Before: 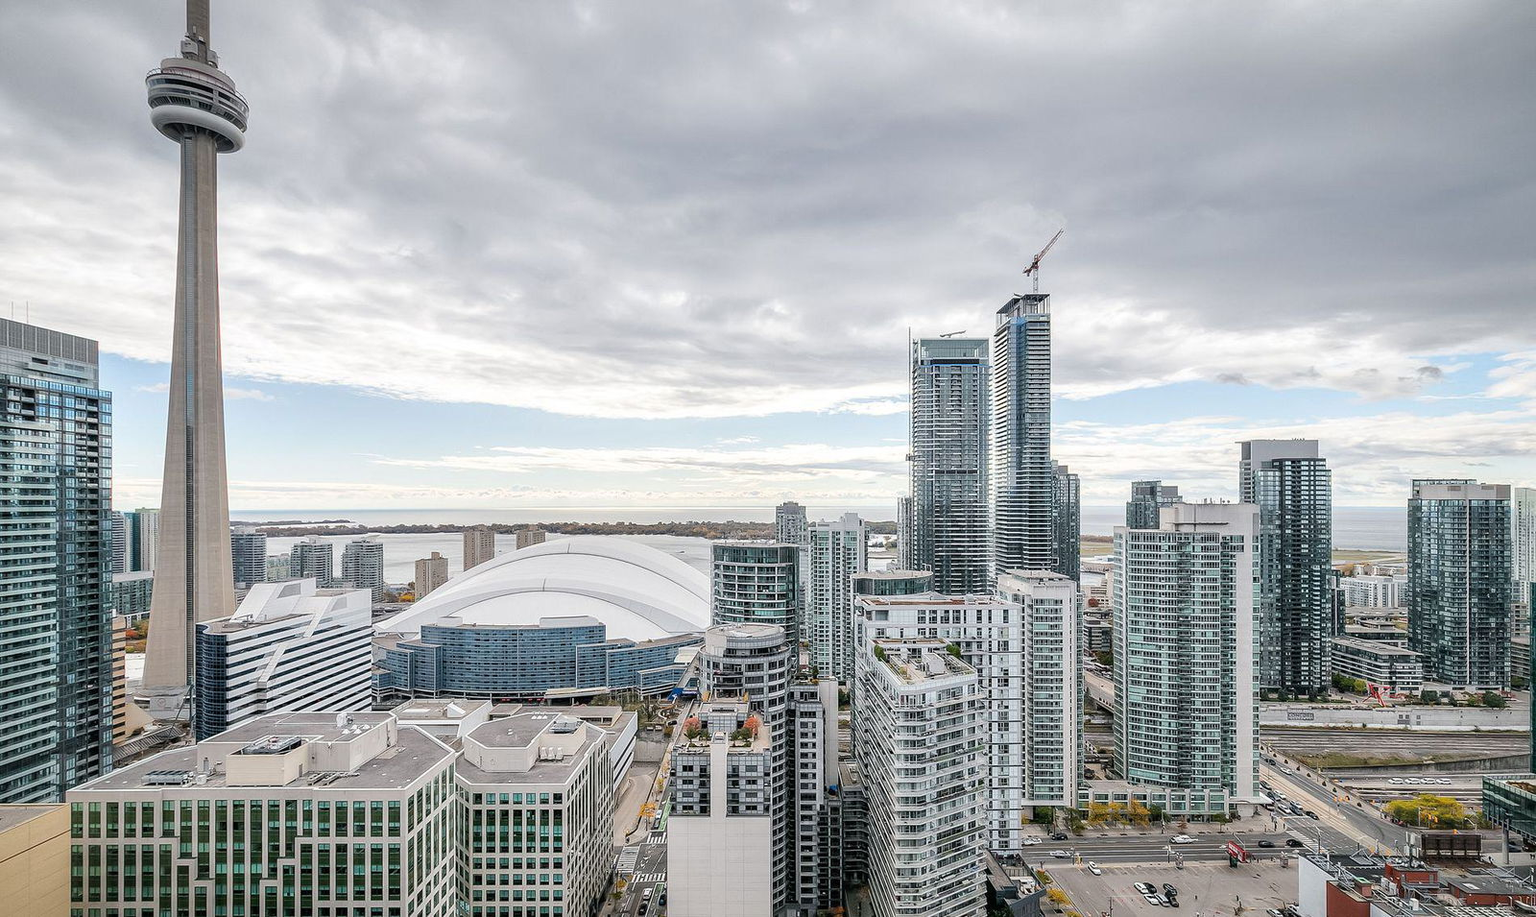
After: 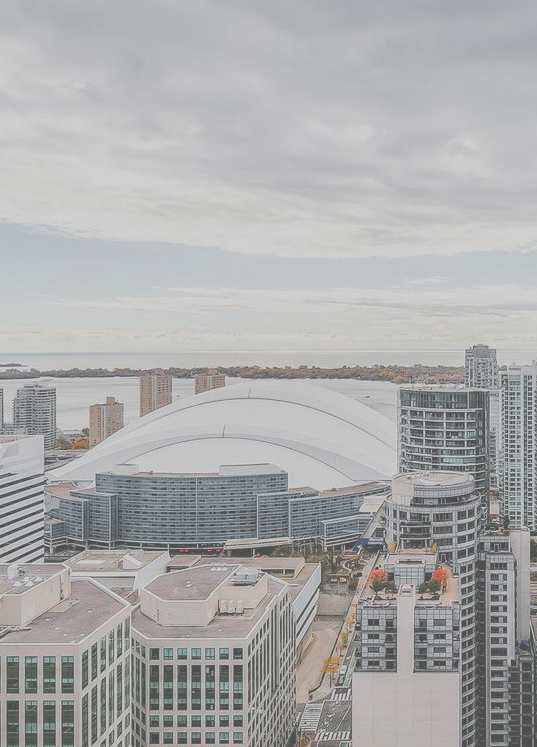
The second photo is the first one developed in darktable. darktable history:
filmic rgb: black relative exposure -7.65 EV, white relative exposure 4.56 EV, threshold 2.96 EV, hardness 3.61, contrast 1.054, color science v5 (2021), contrast in shadows safe, contrast in highlights safe, enable highlight reconstruction true
local contrast: detail 109%
color zones: curves: ch0 [(0, 0.48) (0.209, 0.398) (0.305, 0.332) (0.429, 0.493) (0.571, 0.5) (0.714, 0.5) (0.857, 0.5) (1, 0.48)]; ch1 [(0, 0.736) (0.143, 0.625) (0.225, 0.371) (0.429, 0.256) (0.571, 0.241) (0.714, 0.213) (0.857, 0.48) (1, 0.736)]; ch2 [(0, 0.448) (0.143, 0.498) (0.286, 0.5) (0.429, 0.5) (0.571, 0.5) (0.714, 0.5) (0.857, 0.5) (1, 0.448)]
exposure: black level correction -0.087, compensate highlight preservation false
crop and rotate: left 21.521%, top 18.694%, right 44.905%, bottom 3.004%
velvia: strength 28.53%
